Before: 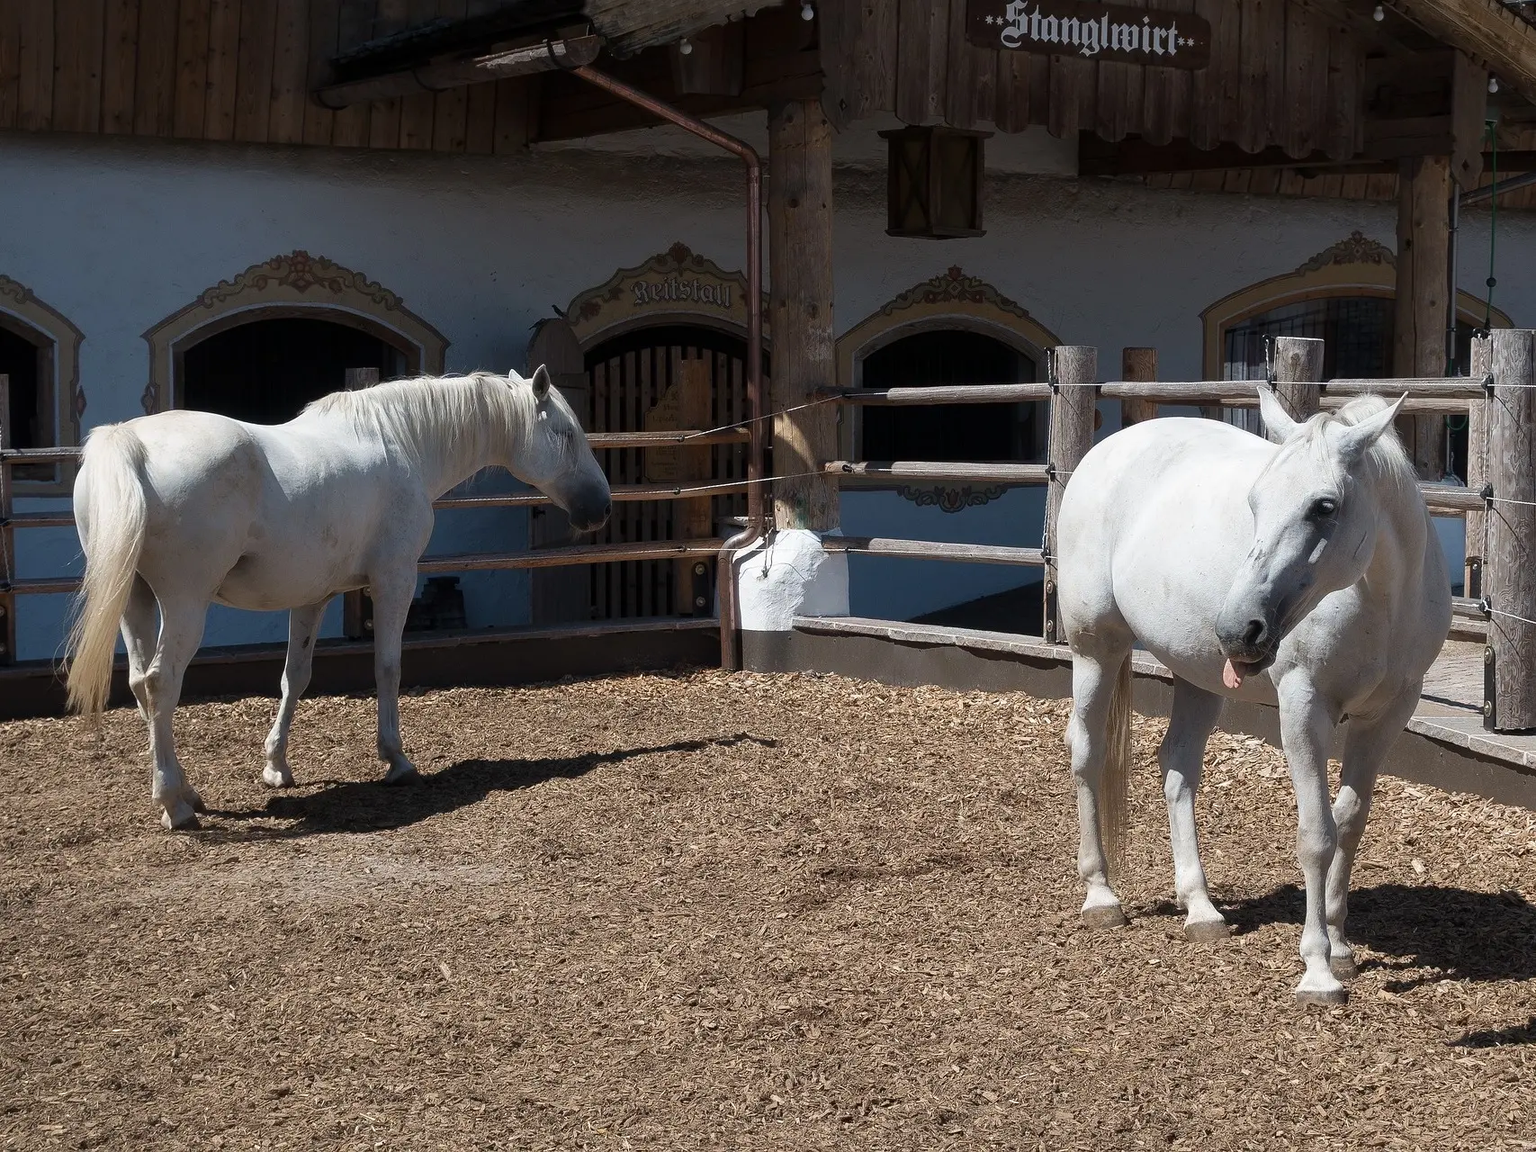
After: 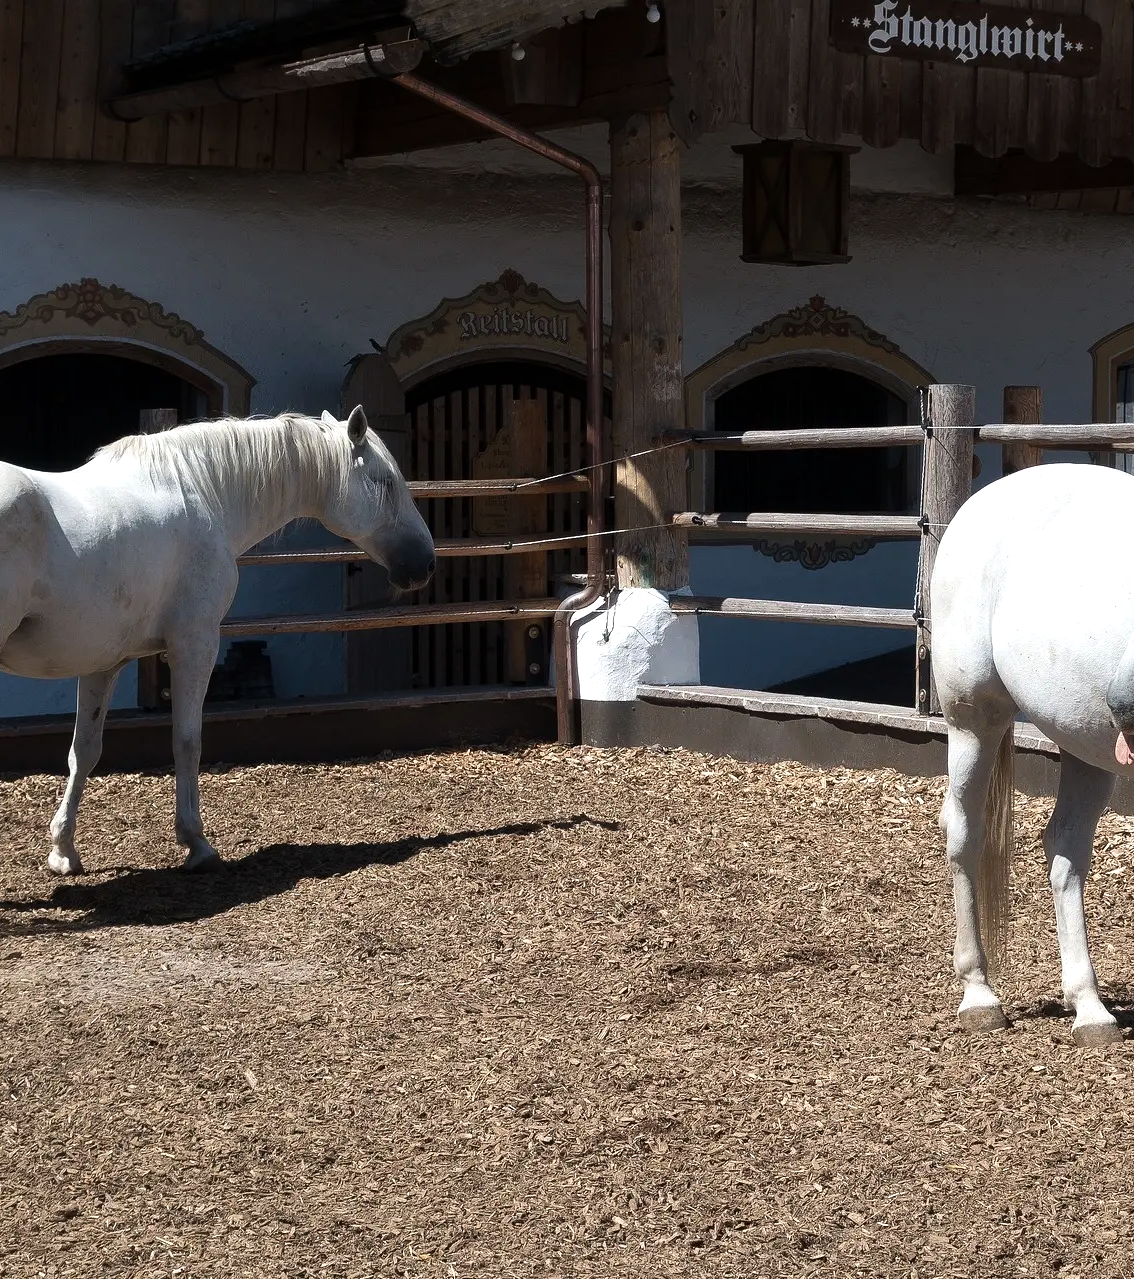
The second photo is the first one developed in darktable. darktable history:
tone equalizer: -8 EV -0.437 EV, -7 EV -0.376 EV, -6 EV -0.337 EV, -5 EV -0.193 EV, -3 EV 0.212 EV, -2 EV 0.353 EV, -1 EV 0.398 EV, +0 EV 0.392 EV, edges refinement/feathering 500, mask exposure compensation -1.57 EV, preserve details no
crop and rotate: left 14.305%, right 19.211%
